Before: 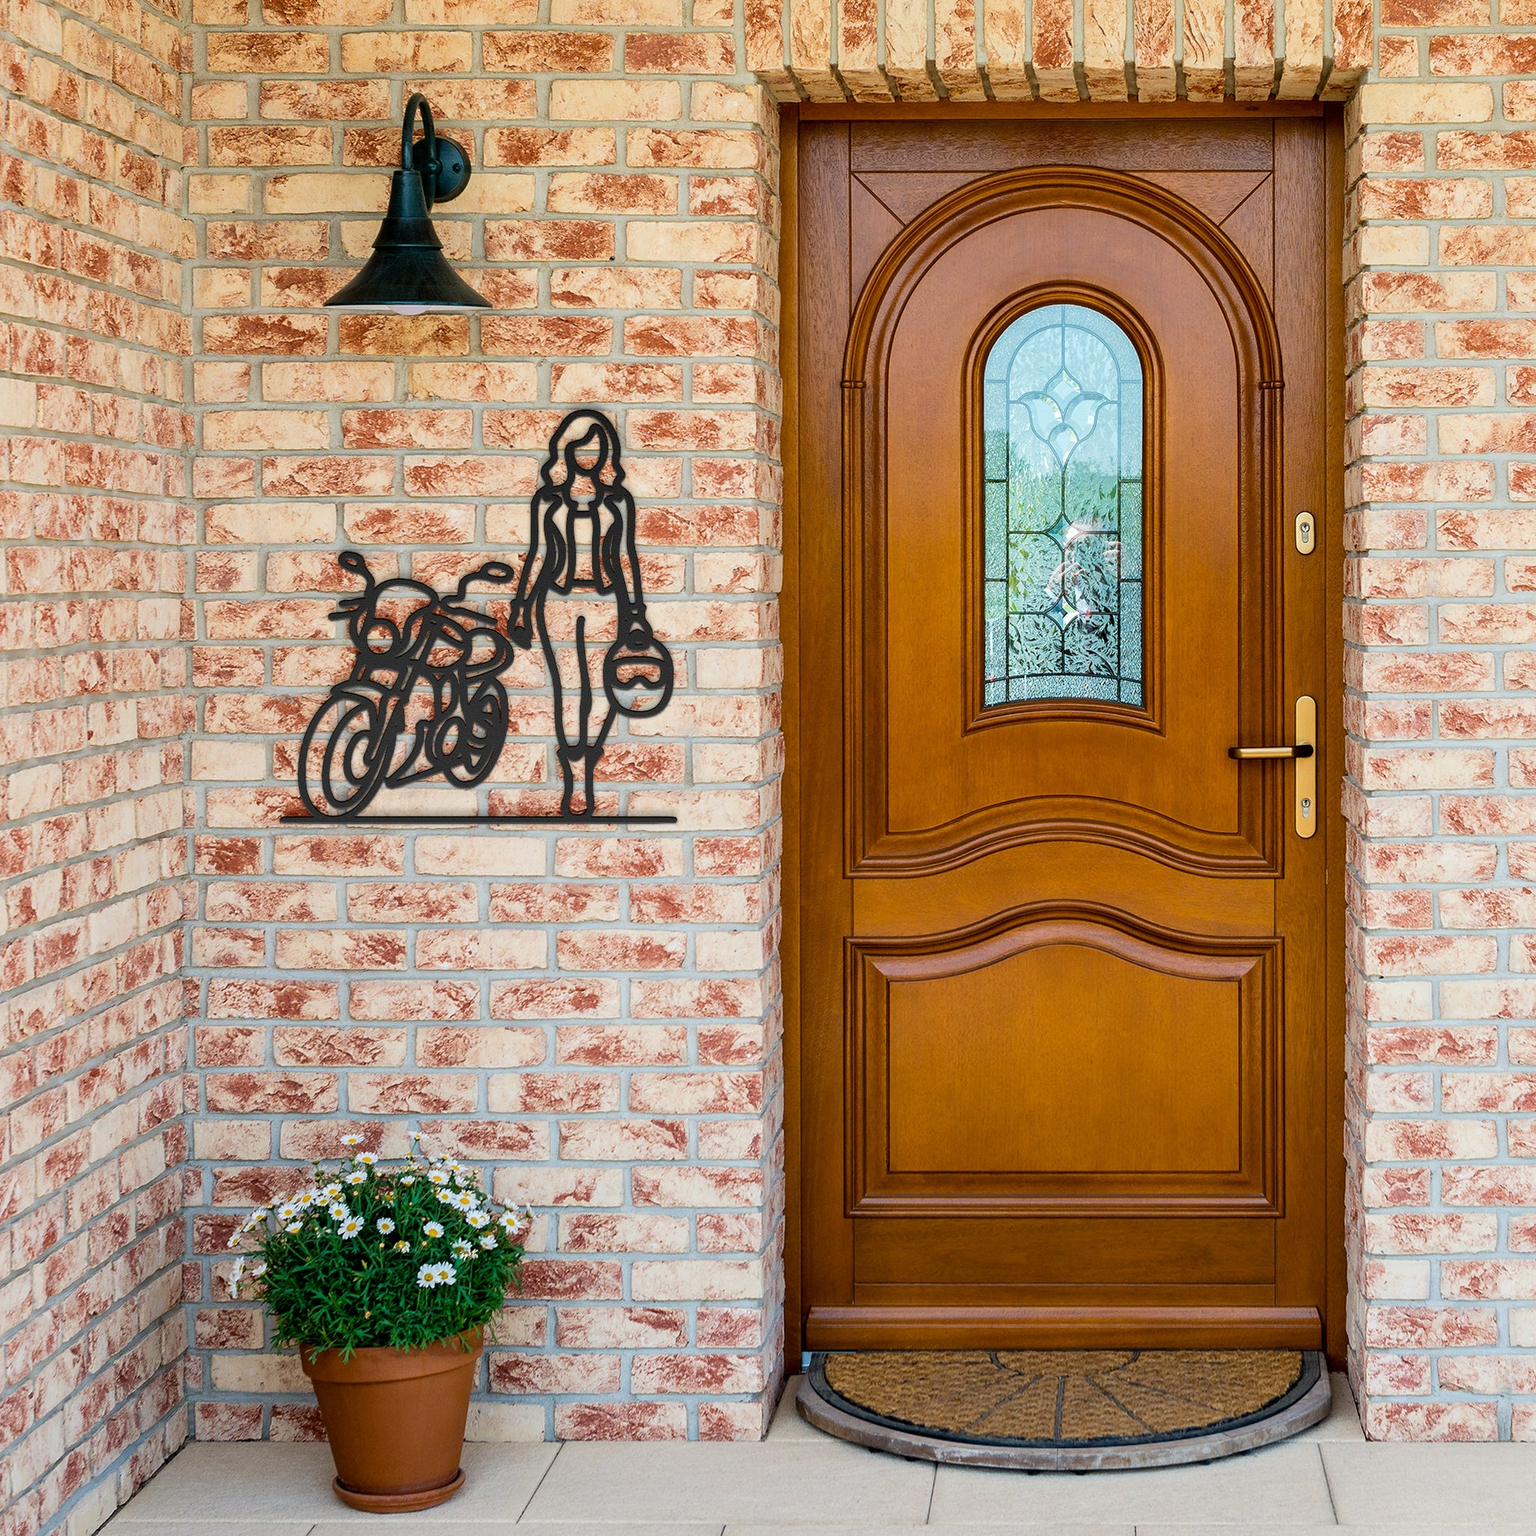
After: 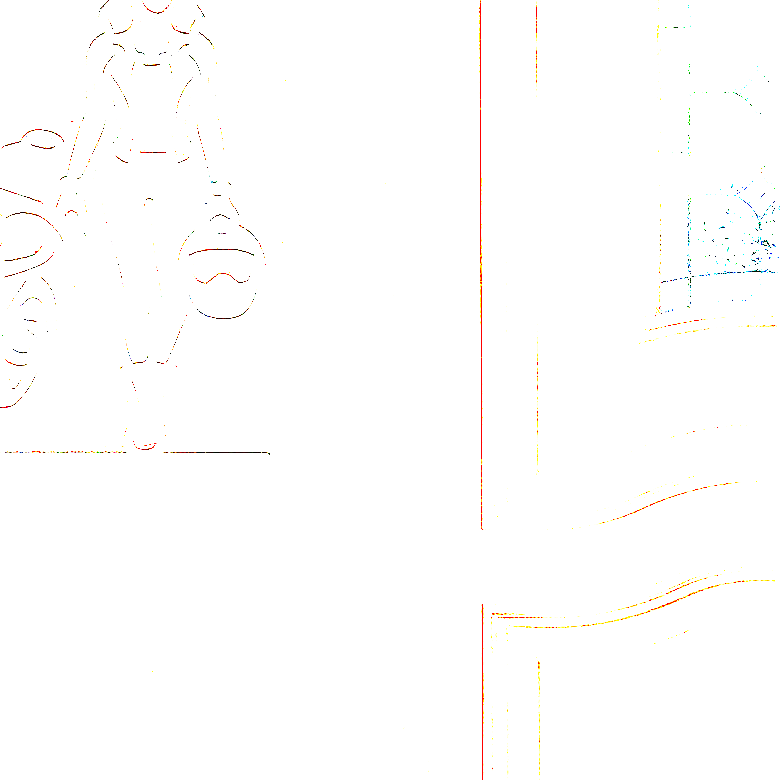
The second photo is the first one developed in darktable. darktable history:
crop: left 30.184%, top 29.992%, right 29.727%, bottom 29.925%
tone curve: curves: ch0 [(0, 0) (0.179, 0.073) (0.265, 0.147) (0.463, 0.553) (0.51, 0.635) (0.716, 0.863) (1, 0.997)], preserve colors none
contrast brightness saturation: brightness -0.985, saturation 0.989
sharpen: amount 0.201
exposure: exposure 7.962 EV, compensate highlight preservation false
